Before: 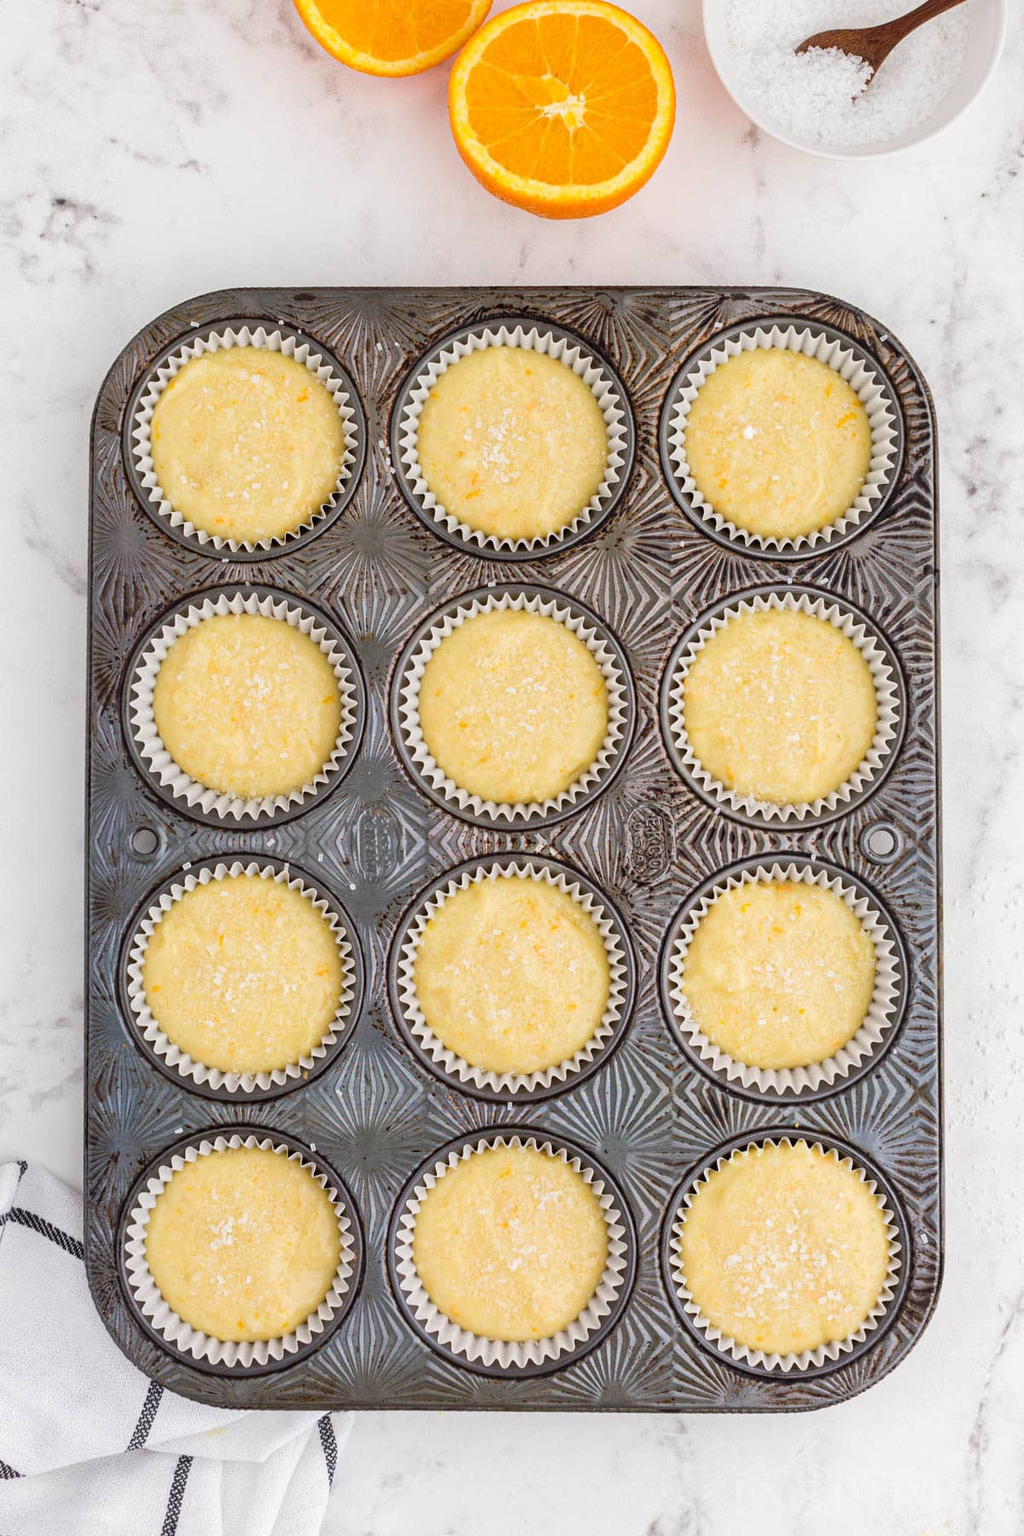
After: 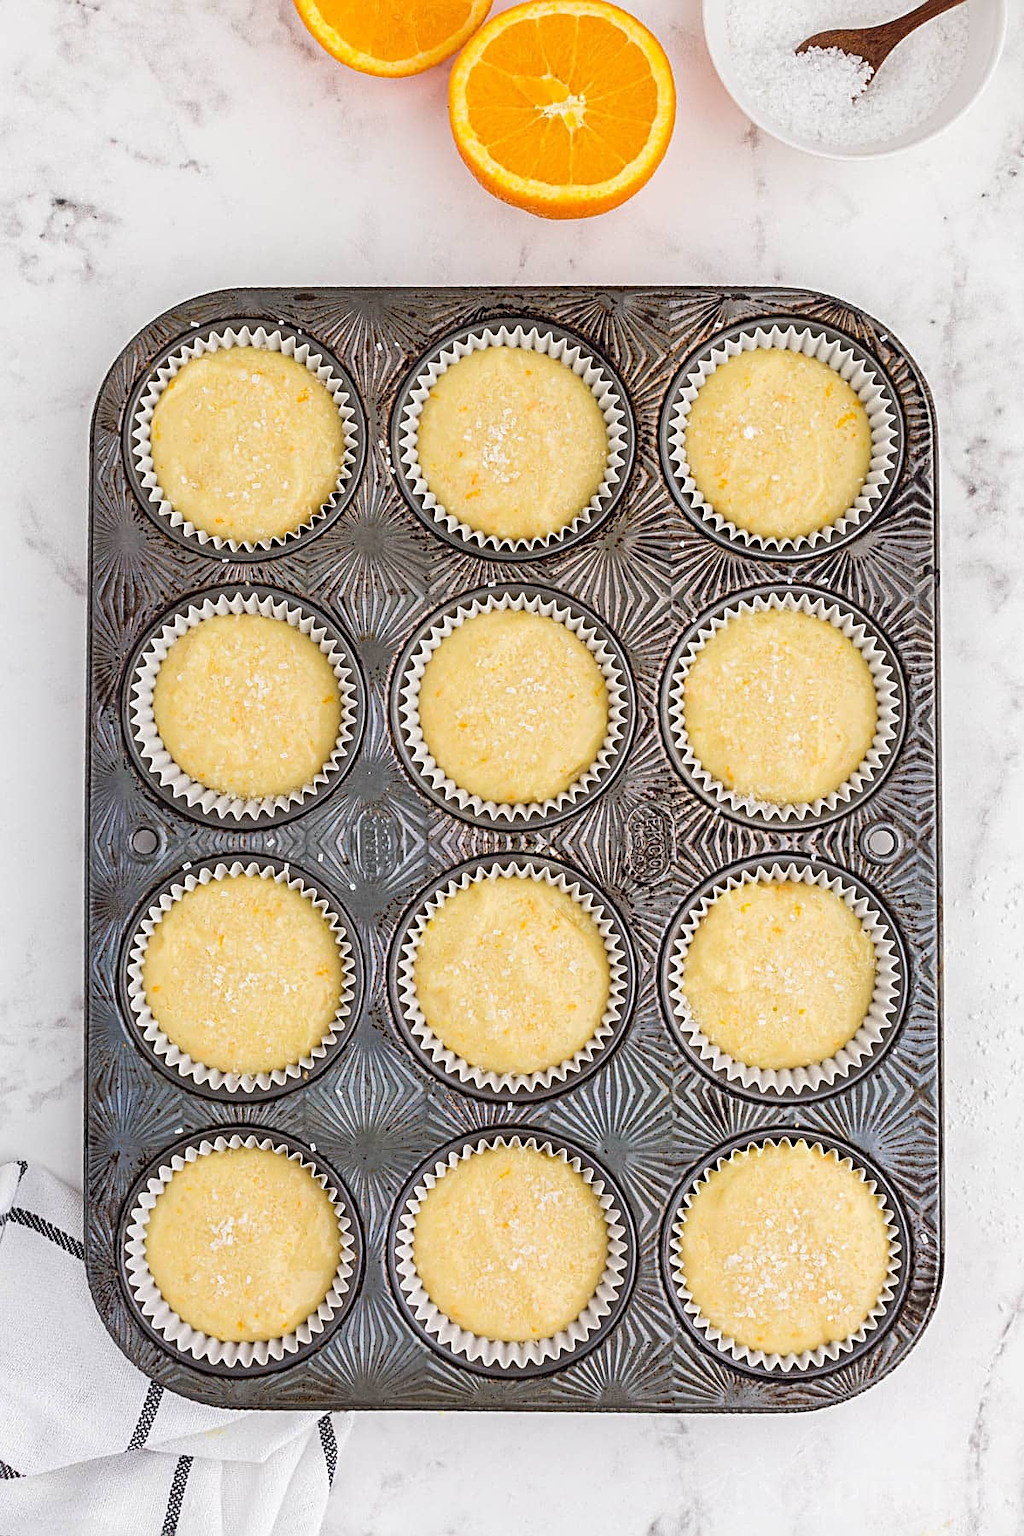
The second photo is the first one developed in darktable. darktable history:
sharpen: radius 2.535, amount 0.631
